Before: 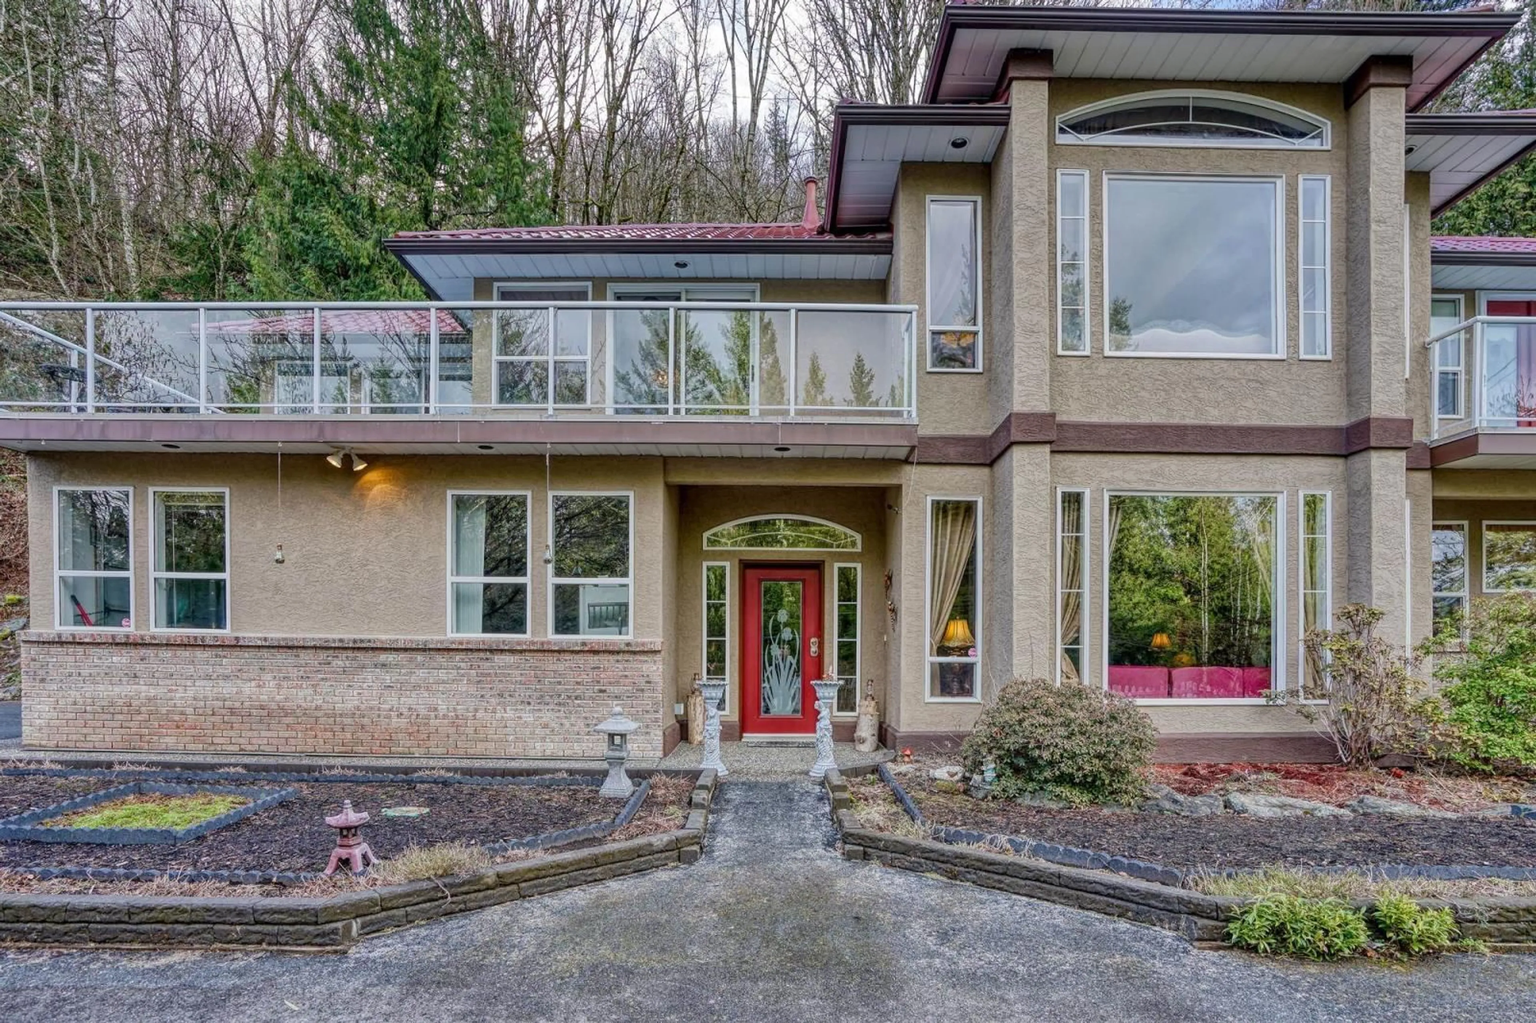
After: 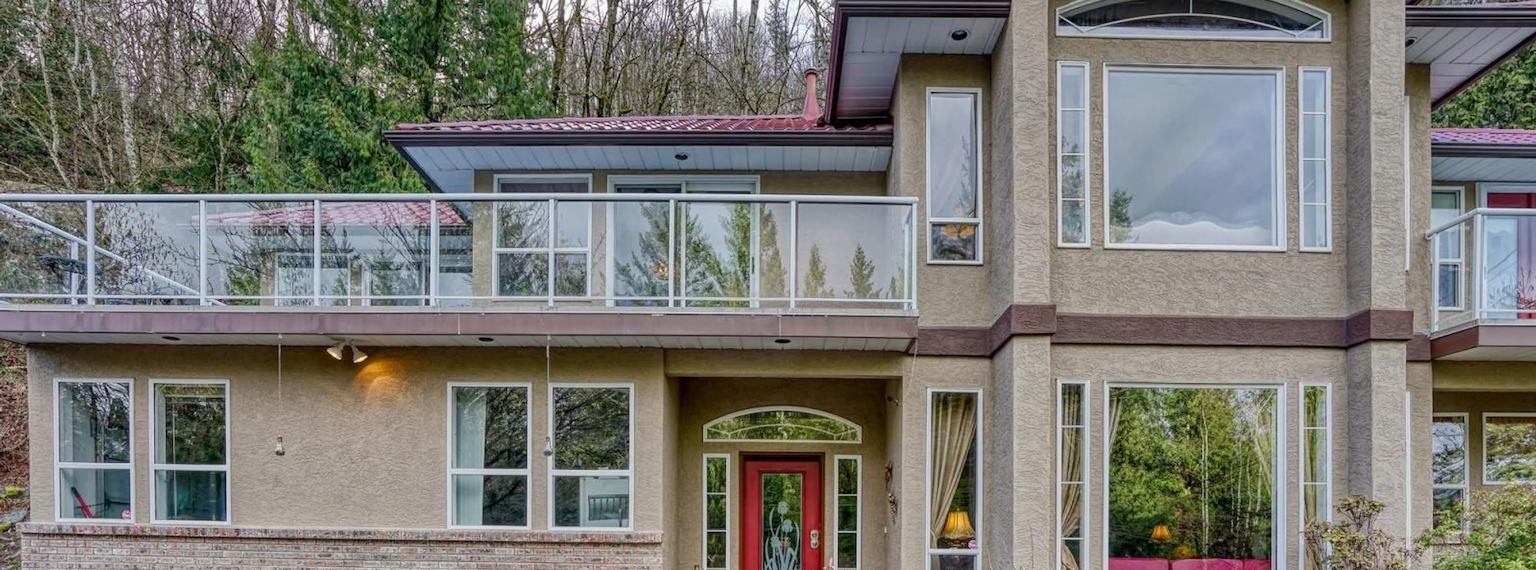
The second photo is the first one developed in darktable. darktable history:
crop and rotate: top 10.618%, bottom 33.597%
